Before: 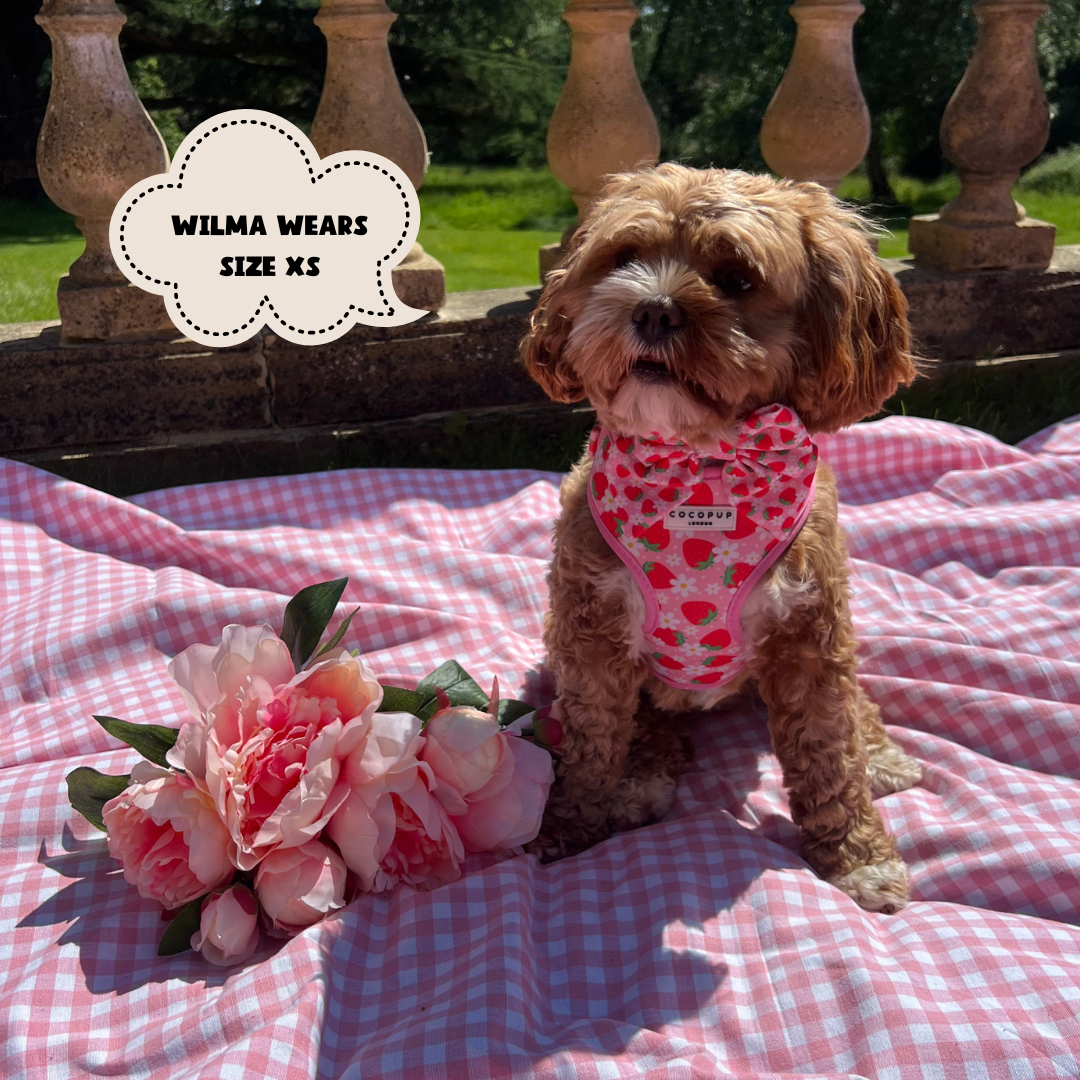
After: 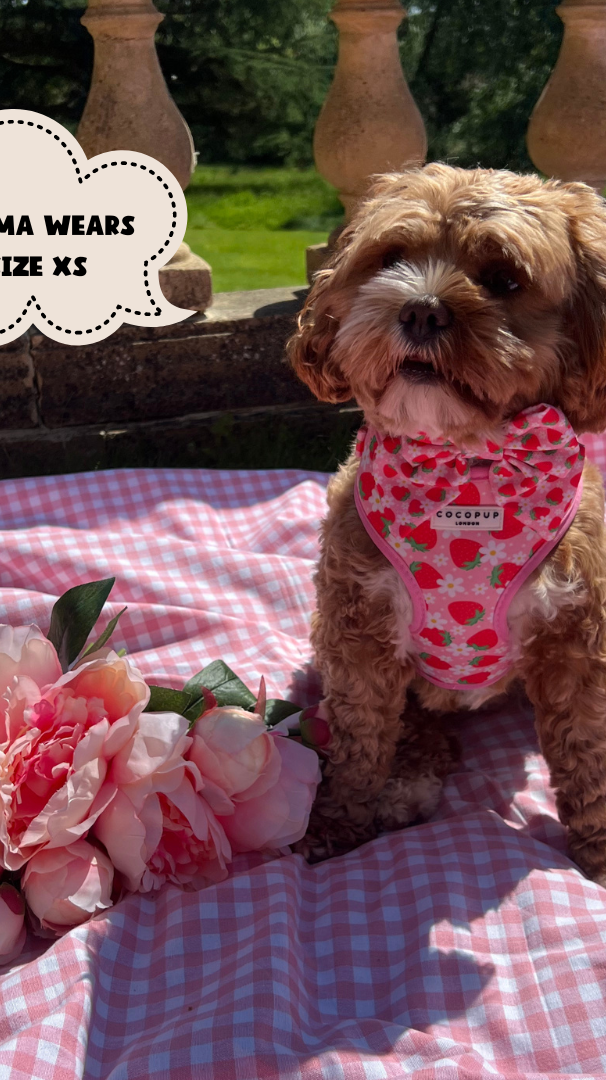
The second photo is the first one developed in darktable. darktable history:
crop: left 21.584%, right 22.259%
